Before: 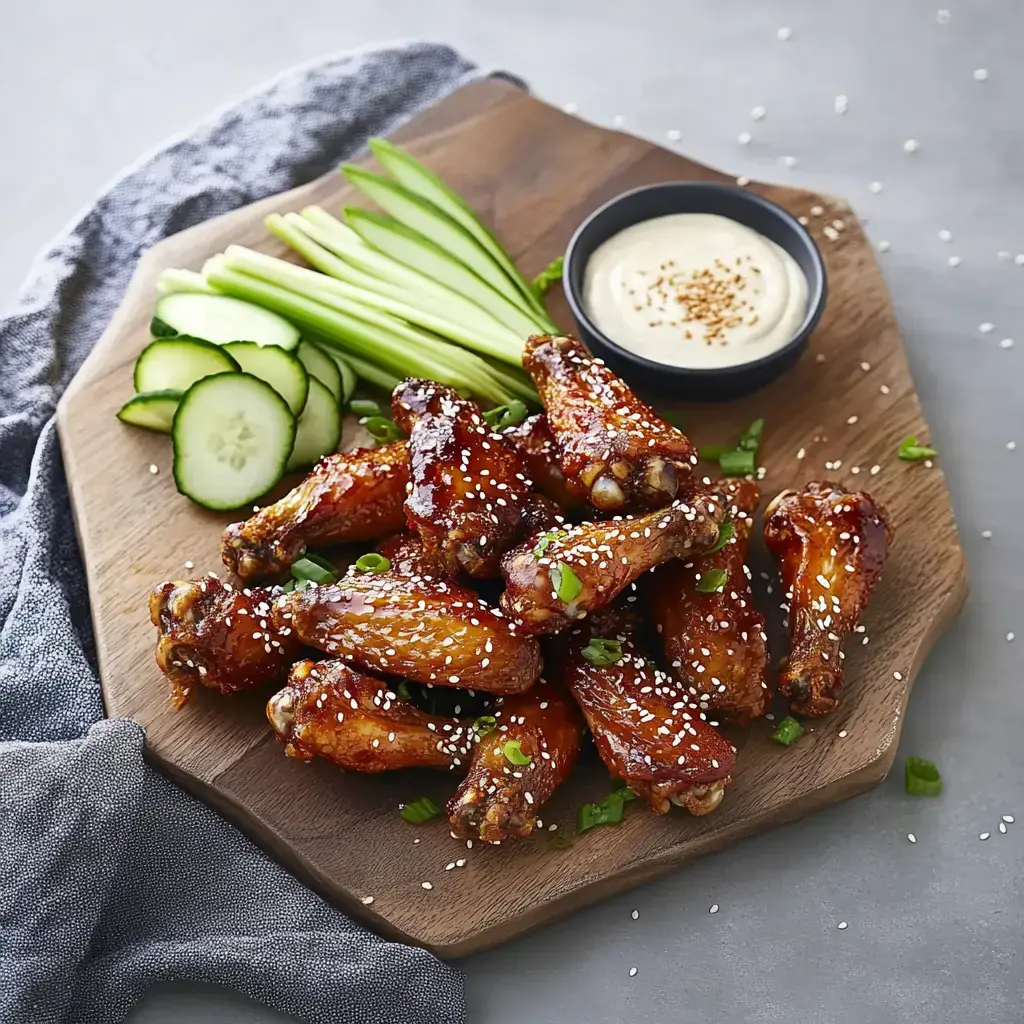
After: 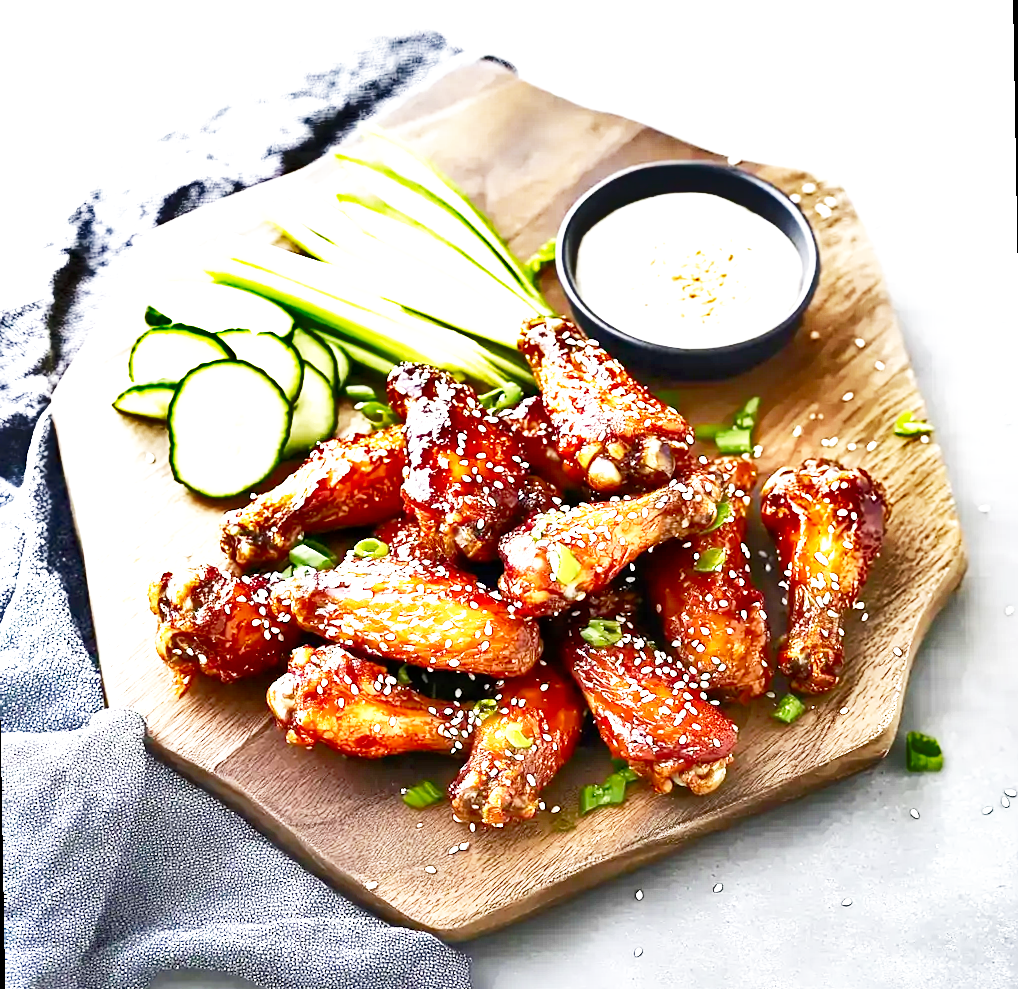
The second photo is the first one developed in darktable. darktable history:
rotate and perspective: rotation -1°, crop left 0.011, crop right 0.989, crop top 0.025, crop bottom 0.975
local contrast: highlights 100%, shadows 100%, detail 120%, midtone range 0.2
shadows and highlights: radius 108.52, shadows 44.07, highlights -67.8, low approximation 0.01, soften with gaussian
exposure: black level correction 0.001, exposure 1.3 EV, compensate highlight preservation false
base curve: curves: ch0 [(0, 0) (0.012, 0.01) (0.073, 0.168) (0.31, 0.711) (0.645, 0.957) (1, 1)], preserve colors none
